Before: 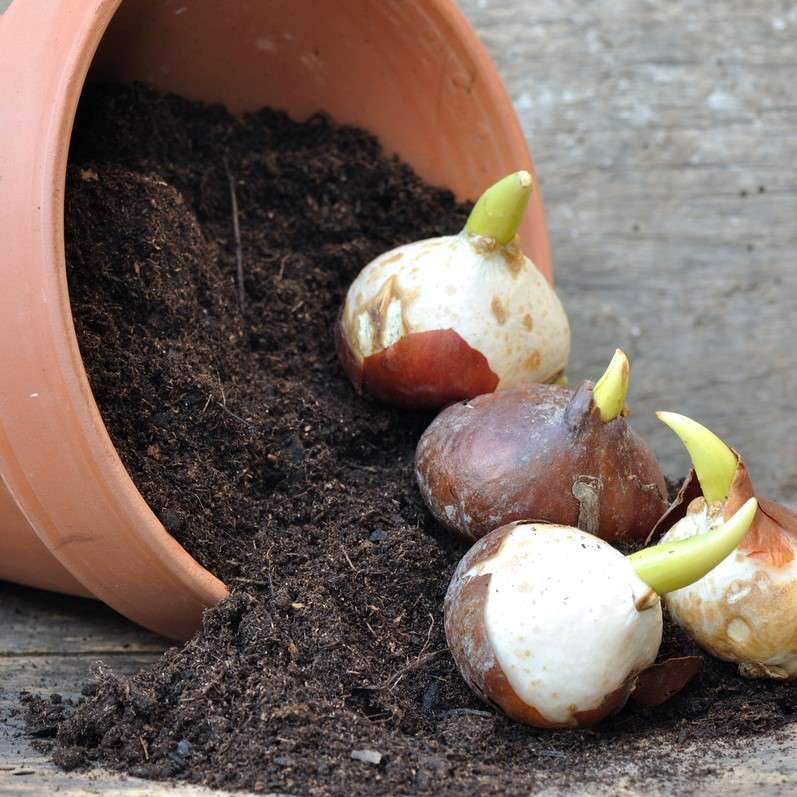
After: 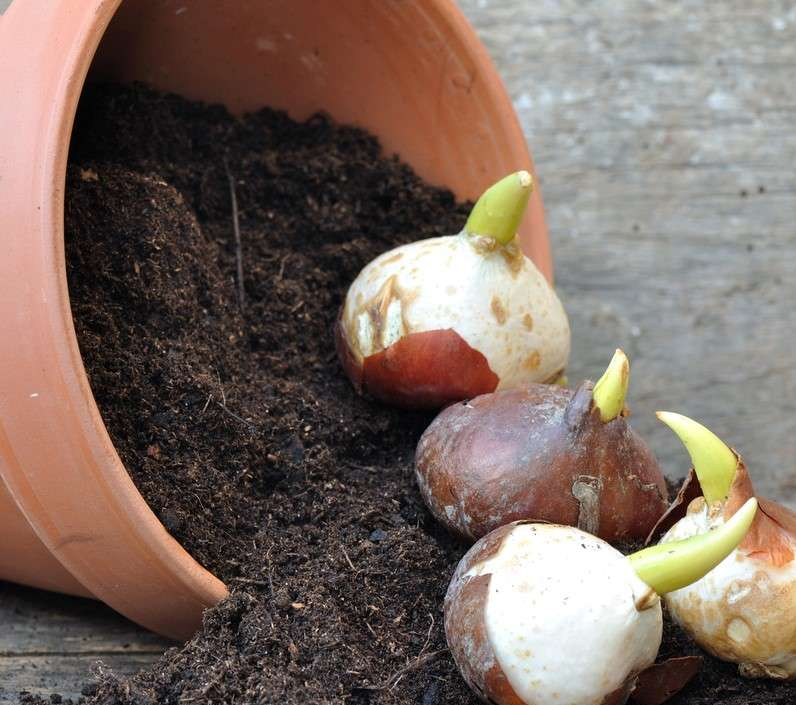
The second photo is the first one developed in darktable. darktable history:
color calibration: illuminant same as pipeline (D50), adaptation none (bypass), x 0.332, y 0.334, temperature 5004.17 K
crop and rotate: top 0%, bottom 11.527%
